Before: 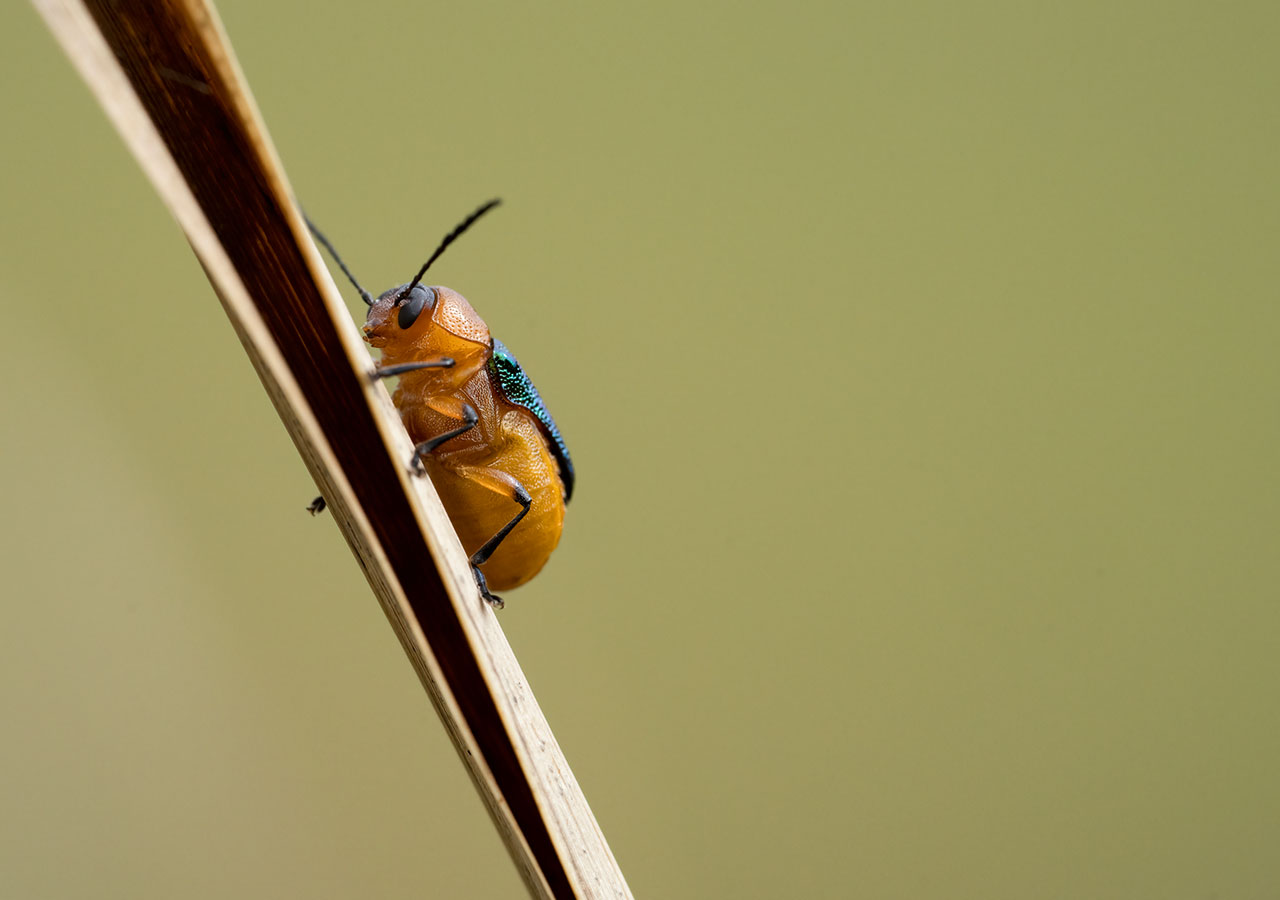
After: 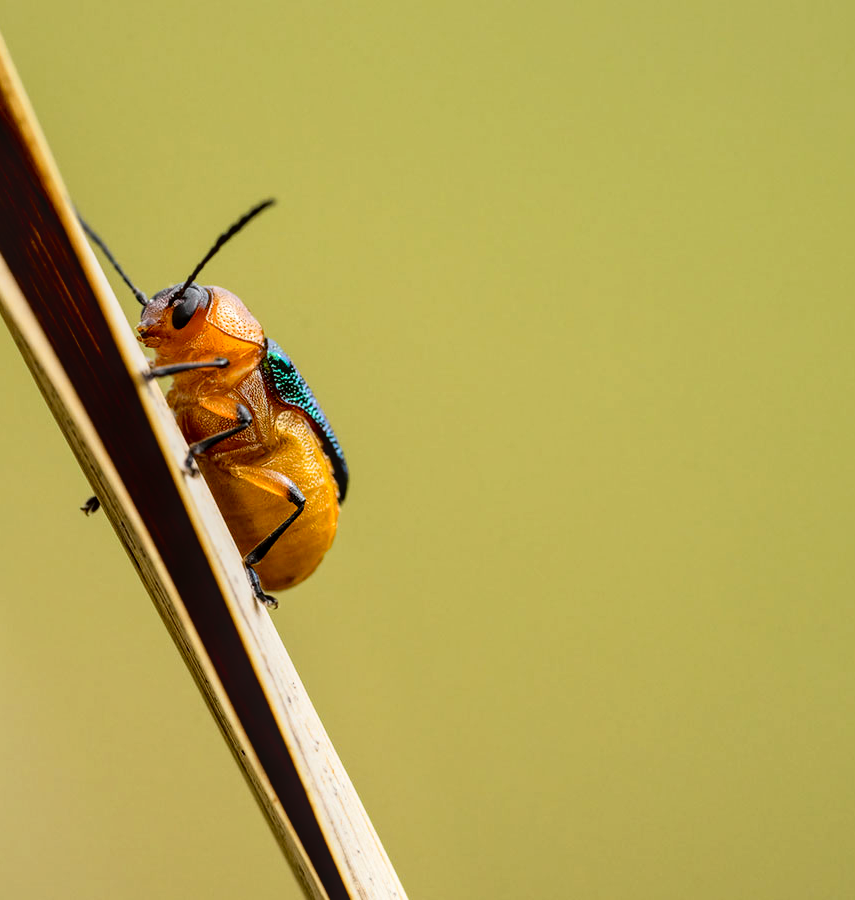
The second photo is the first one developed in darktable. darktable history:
crop and rotate: left 17.732%, right 15.423%
local contrast: on, module defaults
tone curve: curves: ch0 [(0, 0.021) (0.049, 0.044) (0.157, 0.131) (0.359, 0.419) (0.469, 0.544) (0.634, 0.722) (0.839, 0.909) (0.998, 0.978)]; ch1 [(0, 0) (0.437, 0.408) (0.472, 0.47) (0.502, 0.503) (0.527, 0.53) (0.564, 0.573) (0.614, 0.654) (0.669, 0.748) (0.859, 0.899) (1, 1)]; ch2 [(0, 0) (0.33, 0.301) (0.421, 0.443) (0.487, 0.504) (0.502, 0.509) (0.535, 0.537) (0.565, 0.595) (0.608, 0.667) (1, 1)], color space Lab, independent channels, preserve colors none
